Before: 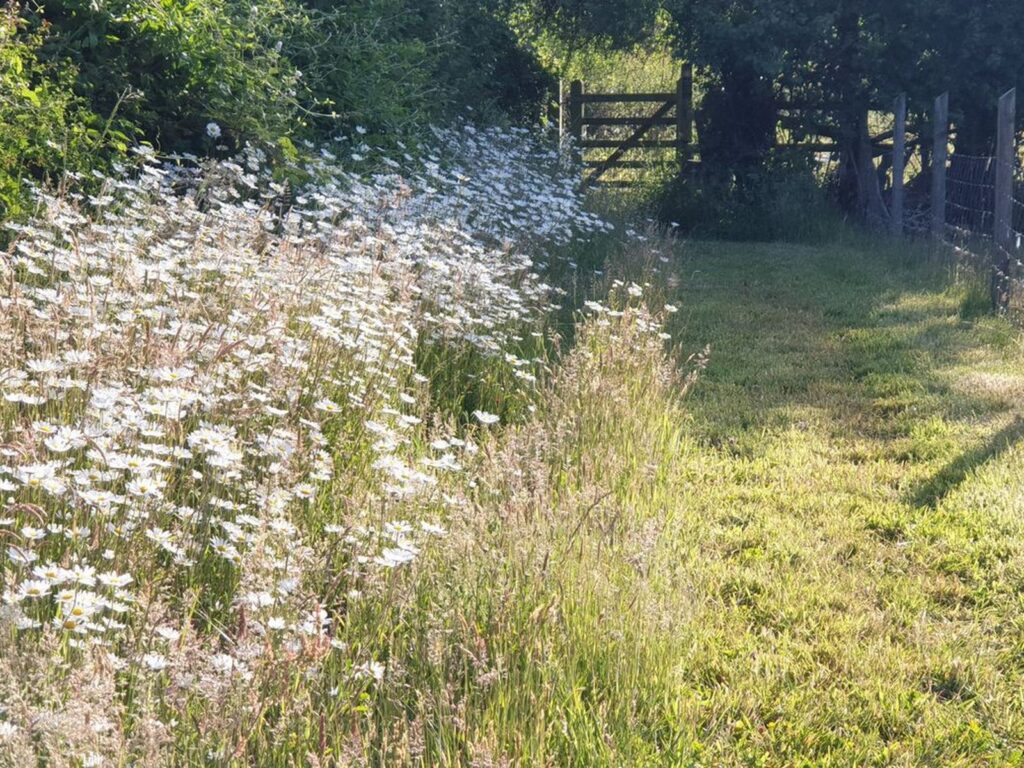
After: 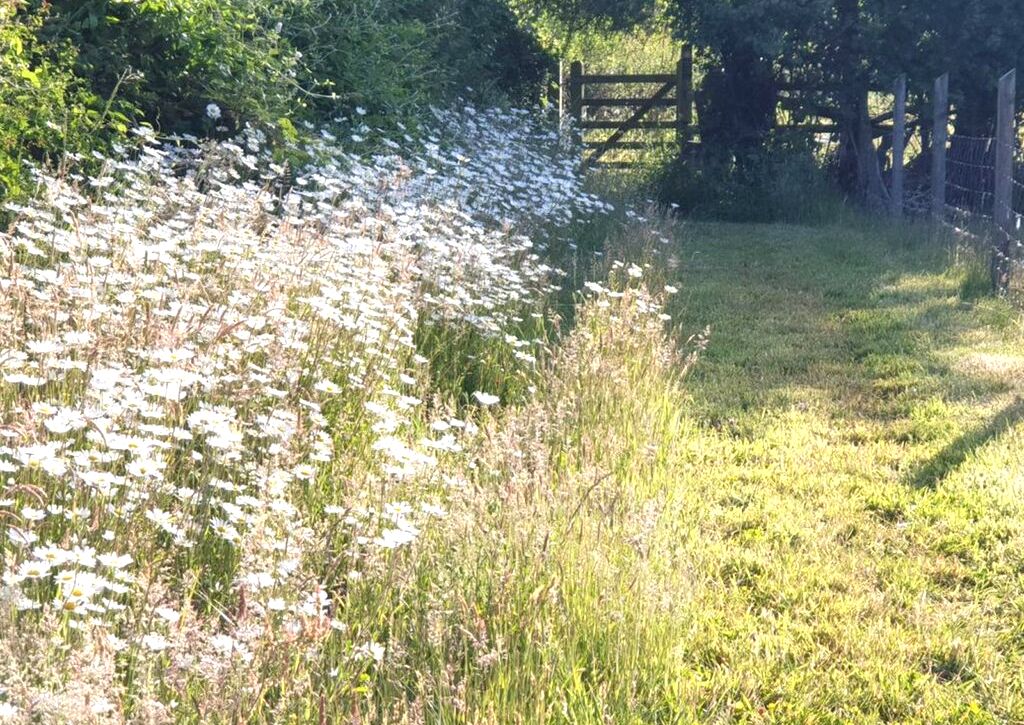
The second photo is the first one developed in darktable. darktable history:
crop and rotate: top 2.479%, bottom 3.018%
exposure: black level correction 0.001, exposure 0.5 EV, compensate exposure bias true, compensate highlight preservation false
